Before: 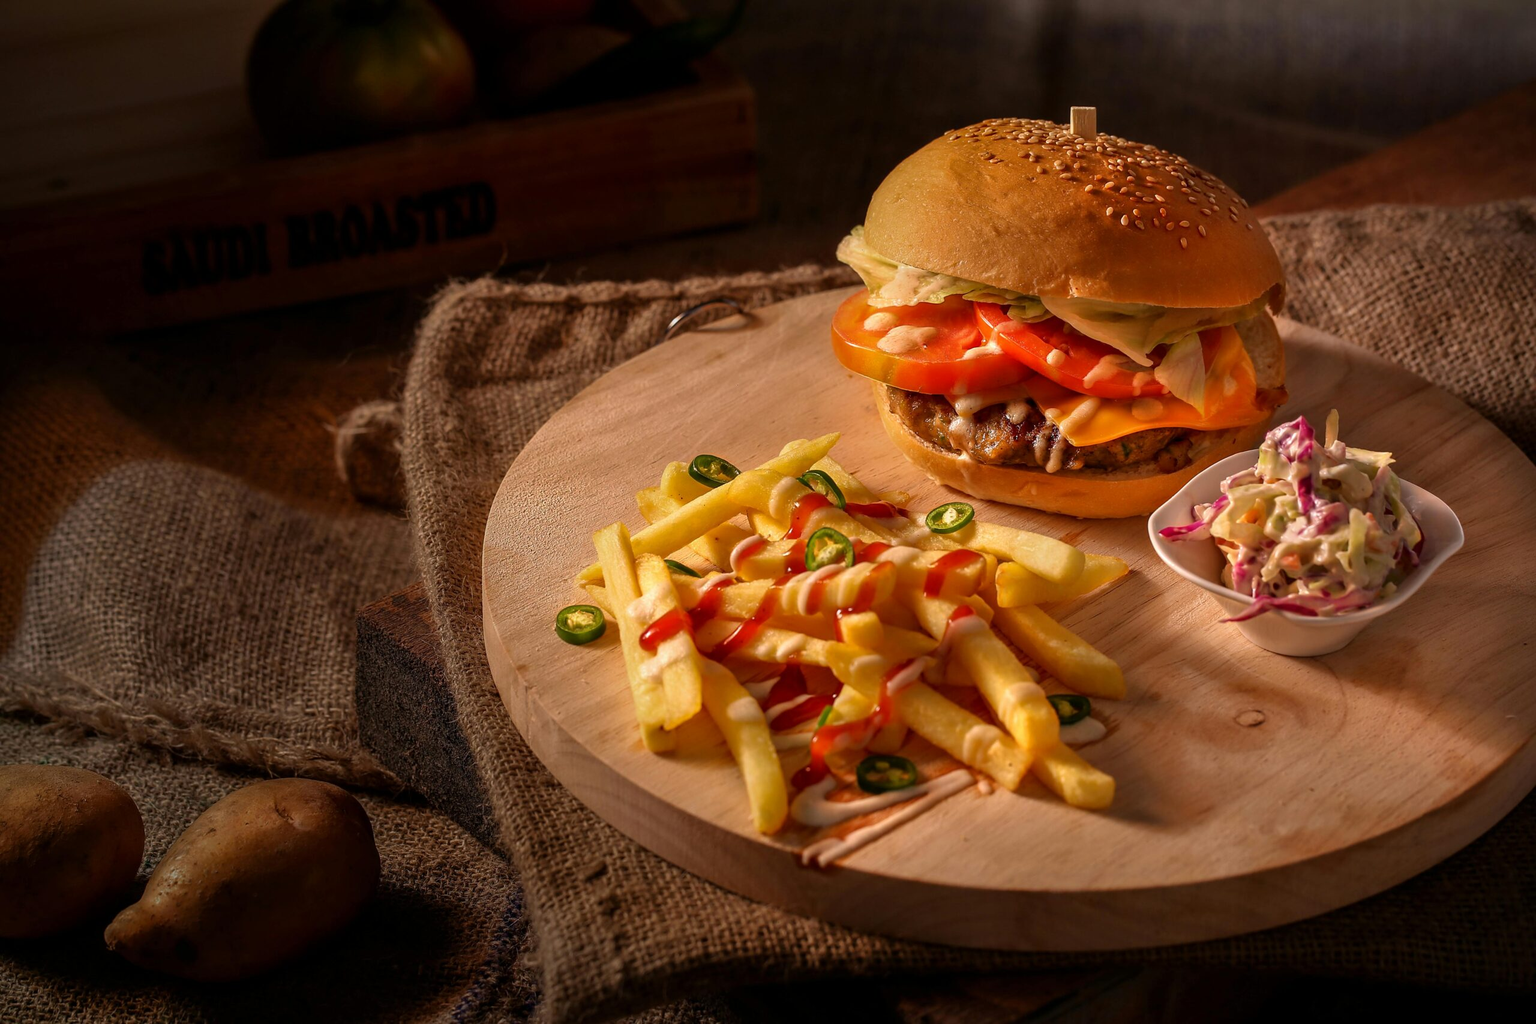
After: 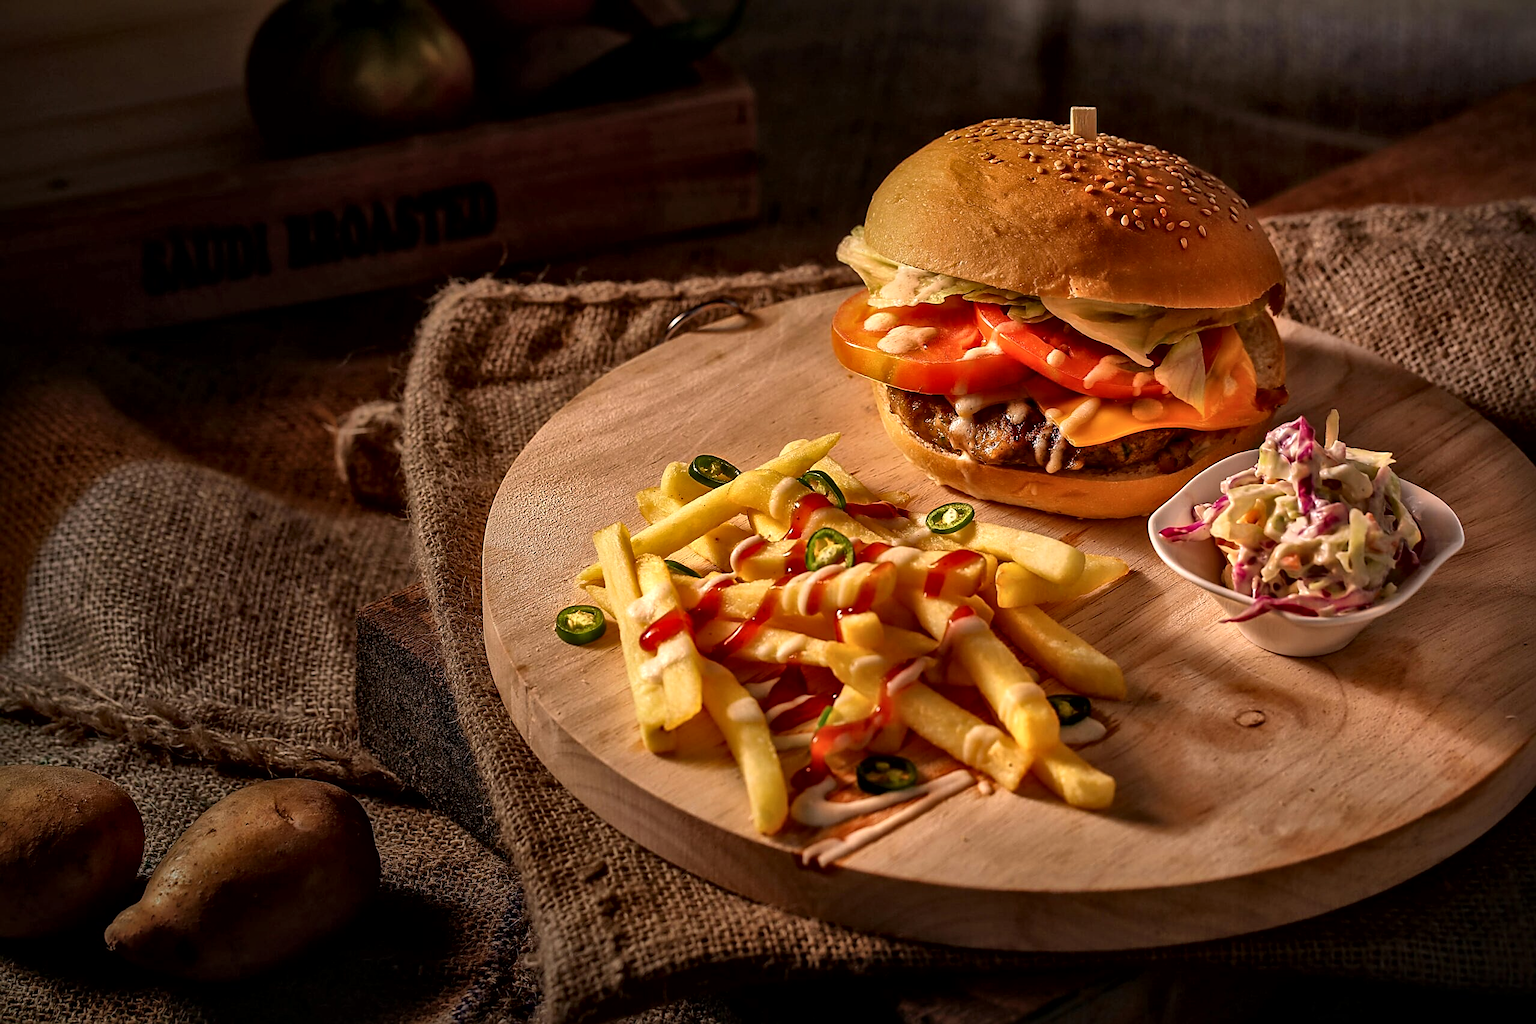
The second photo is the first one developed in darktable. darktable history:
sharpen: amount 0.495
local contrast: mode bilateral grid, contrast 19, coarseness 50, detail 173%, midtone range 0.2
